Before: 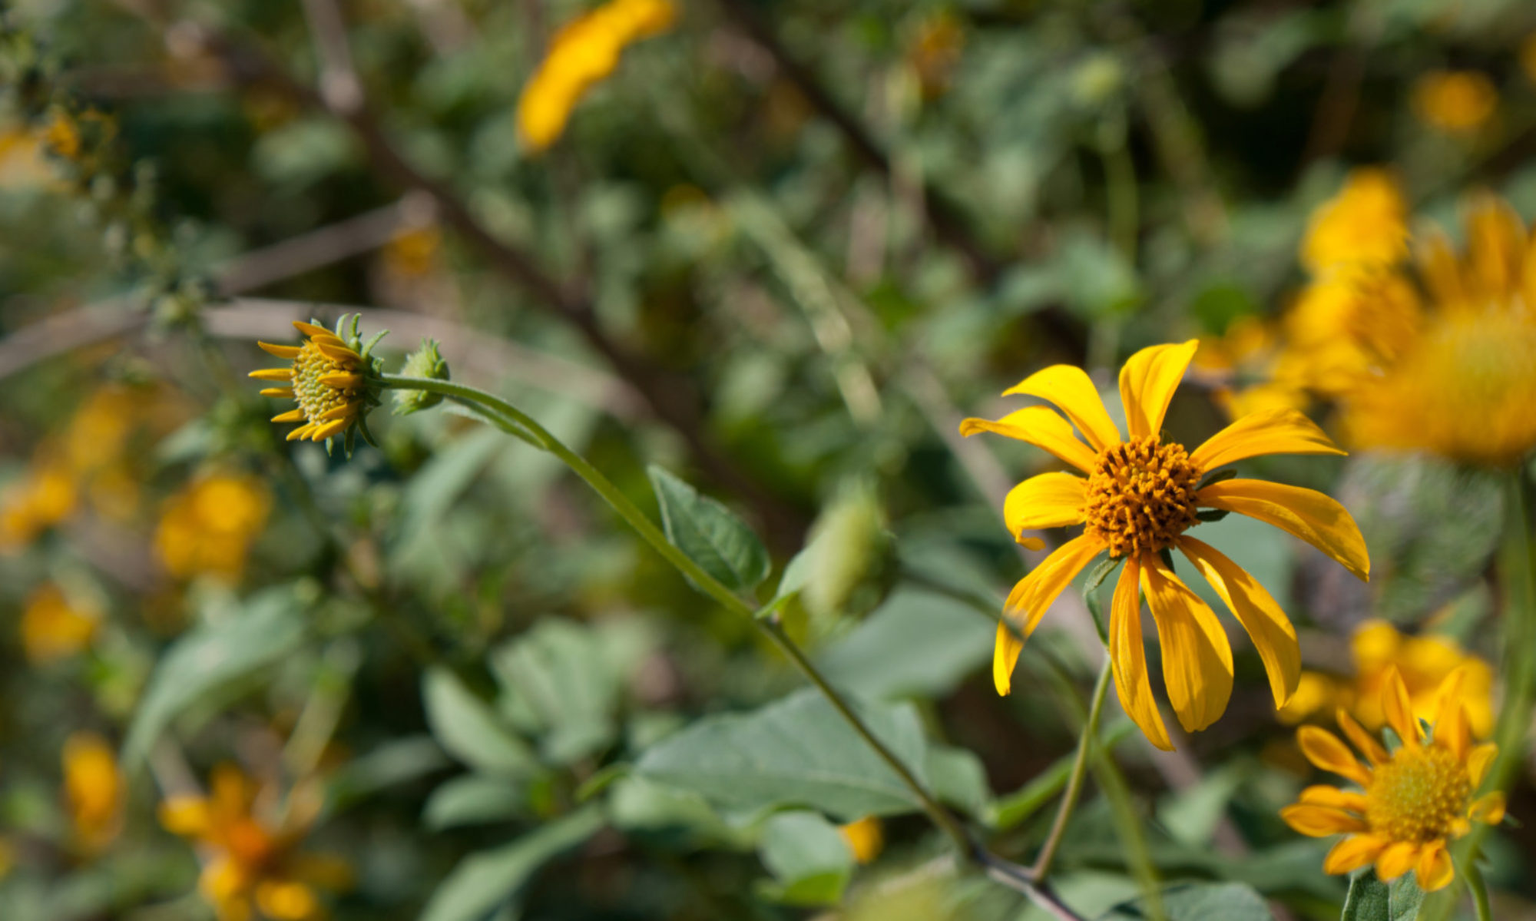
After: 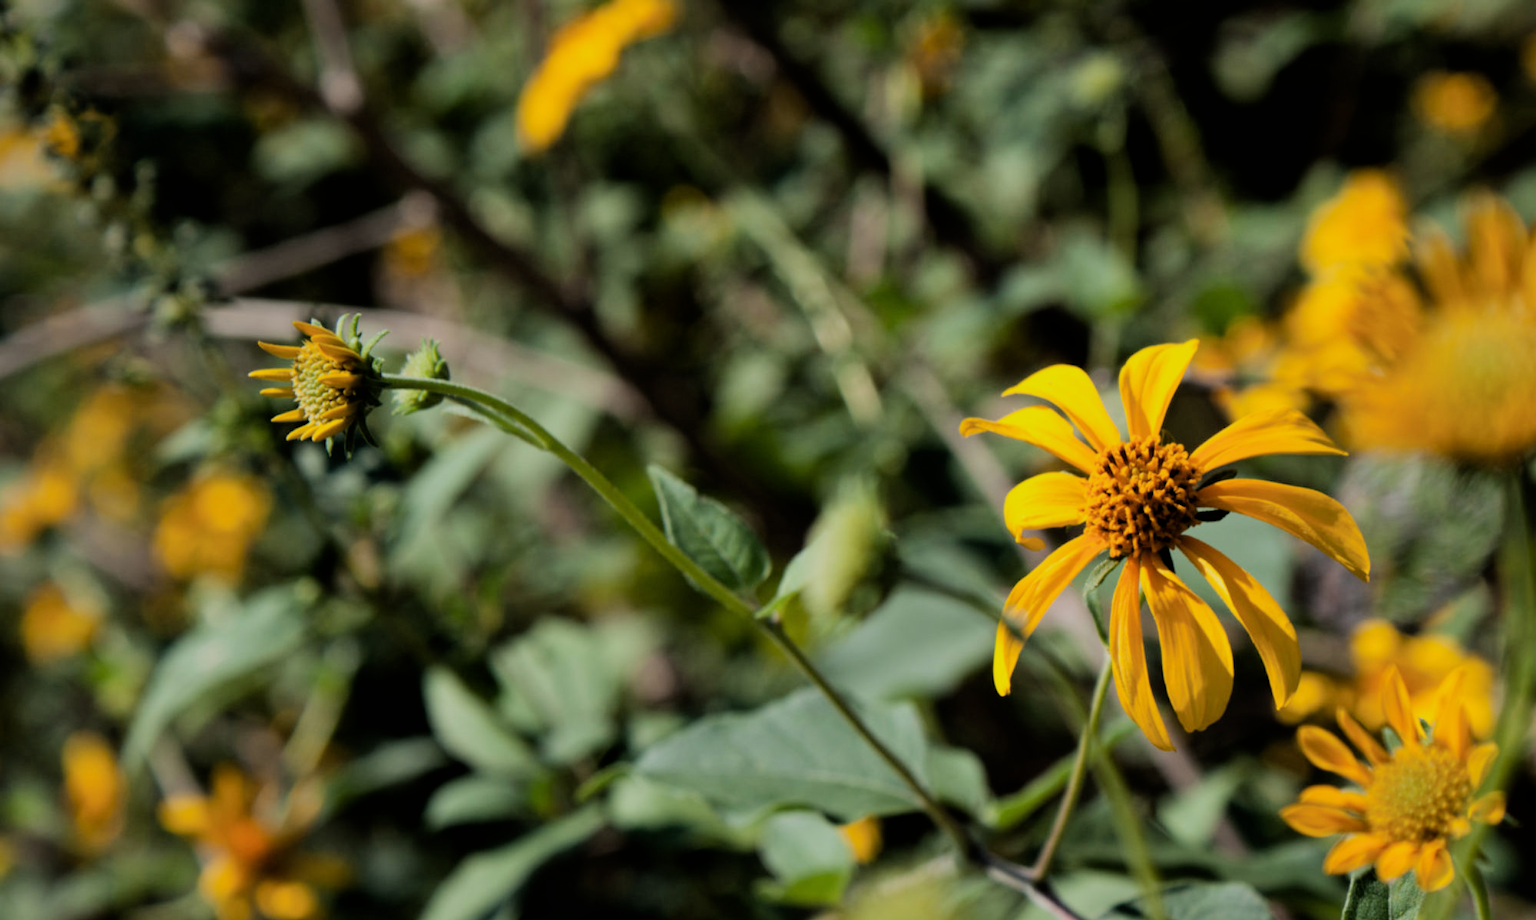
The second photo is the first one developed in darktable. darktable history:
filmic rgb: black relative exposure -5.13 EV, white relative exposure 3.96 EV, hardness 2.88, contrast 1.298
